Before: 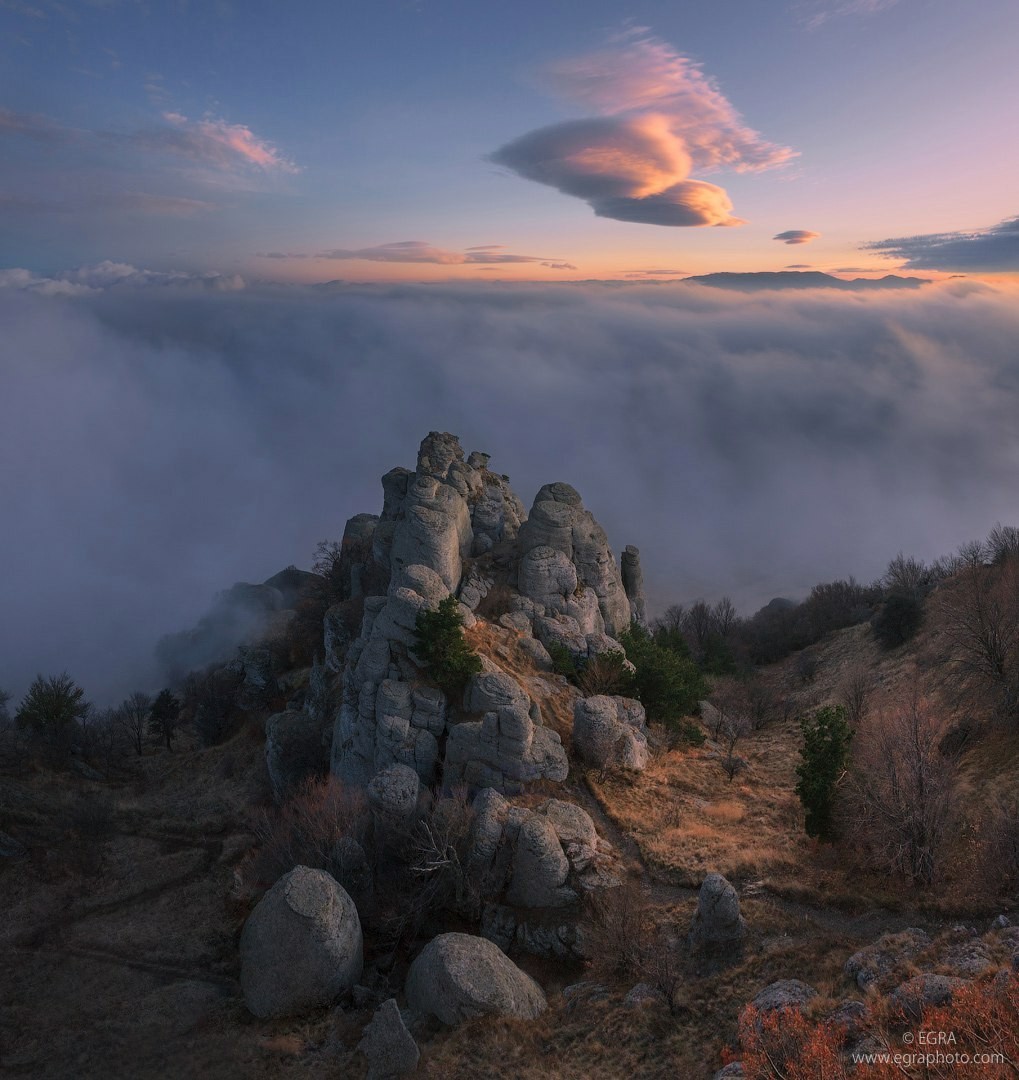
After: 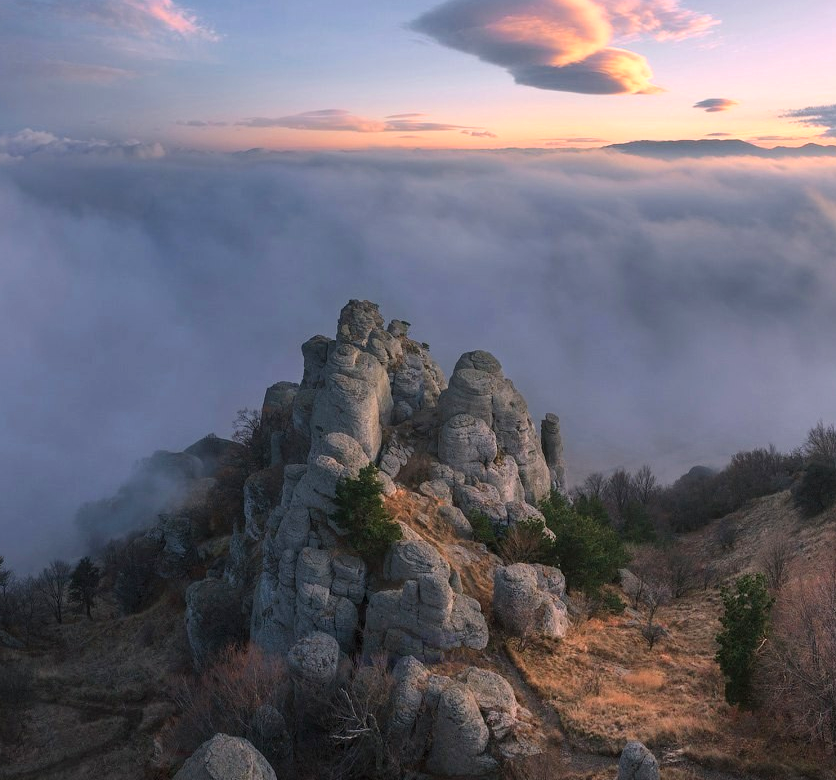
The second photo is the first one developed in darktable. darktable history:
exposure: exposure 0.659 EV, compensate highlight preservation false
tone equalizer: on, module defaults
crop: left 7.937%, top 12.252%, right 9.997%, bottom 15.444%
